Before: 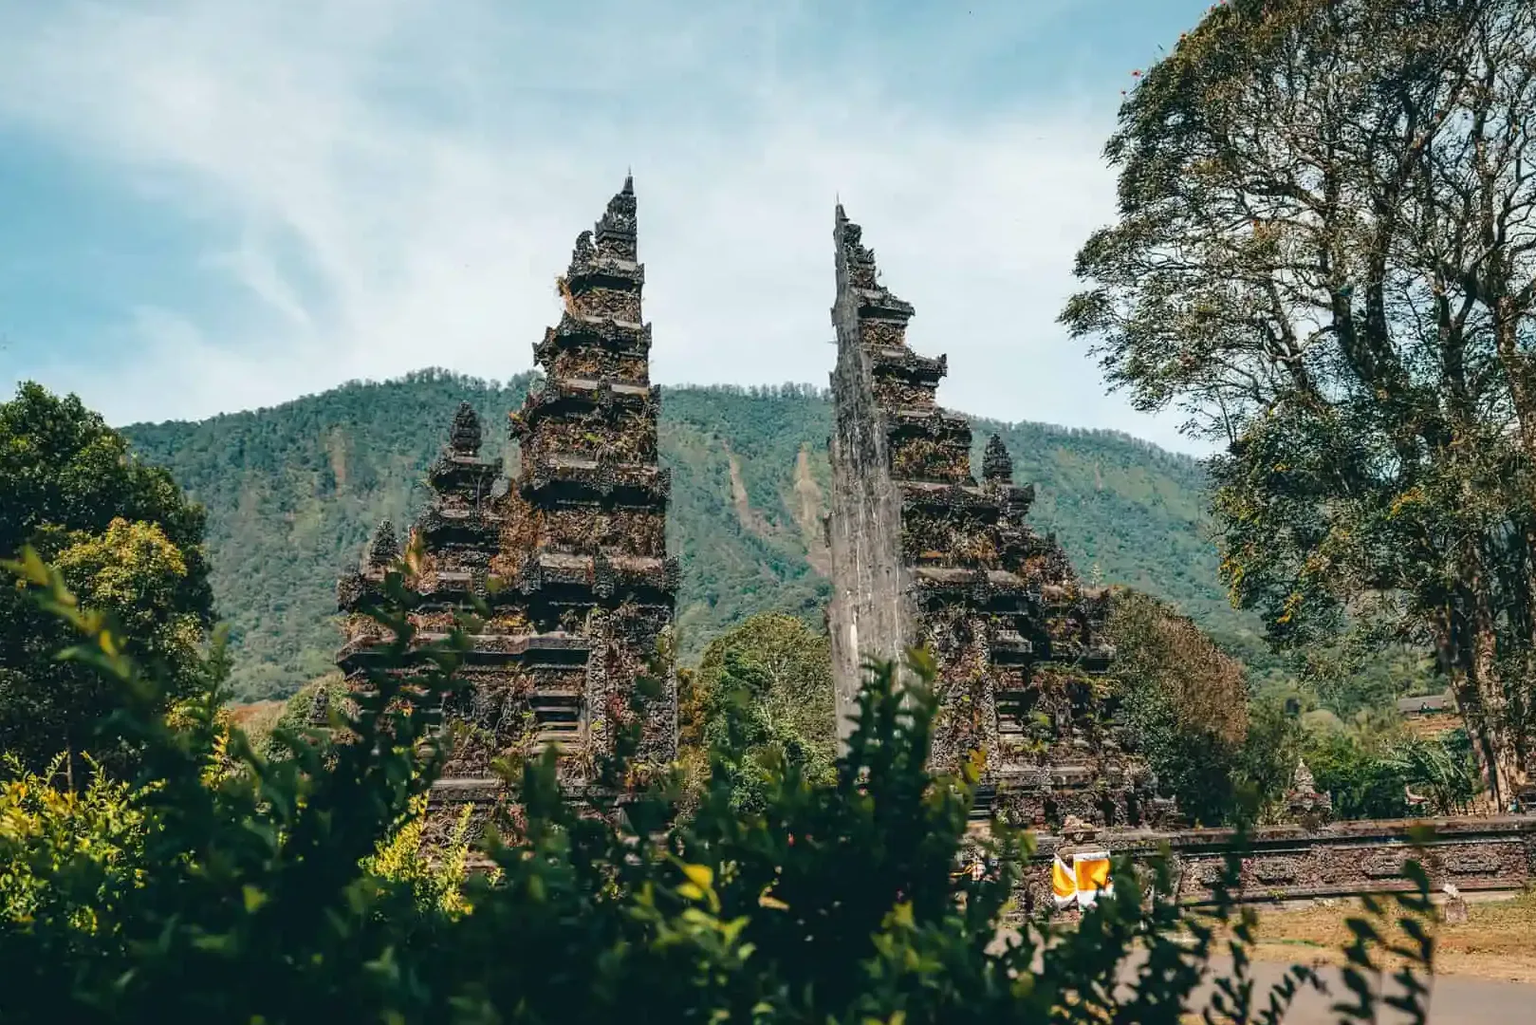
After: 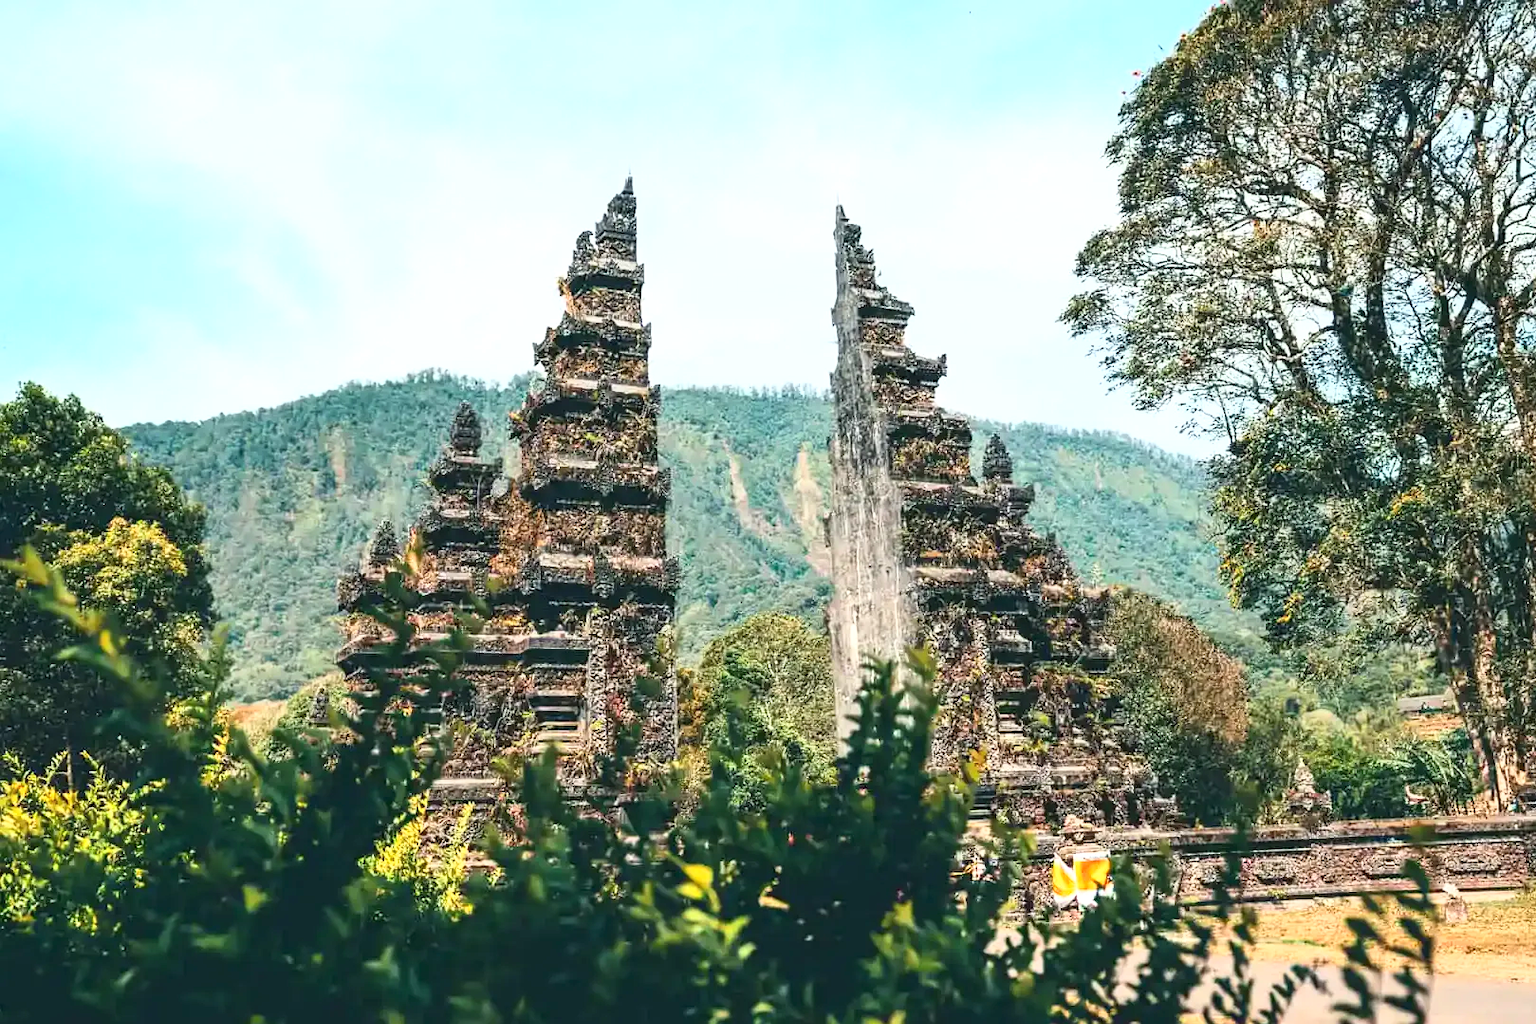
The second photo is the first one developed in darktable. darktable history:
exposure: black level correction 0, exposure 0.5 EV, compensate exposure bias true, compensate highlight preservation false
base curve: curves: ch0 [(0, 0) (0.557, 0.834) (1, 1)]
